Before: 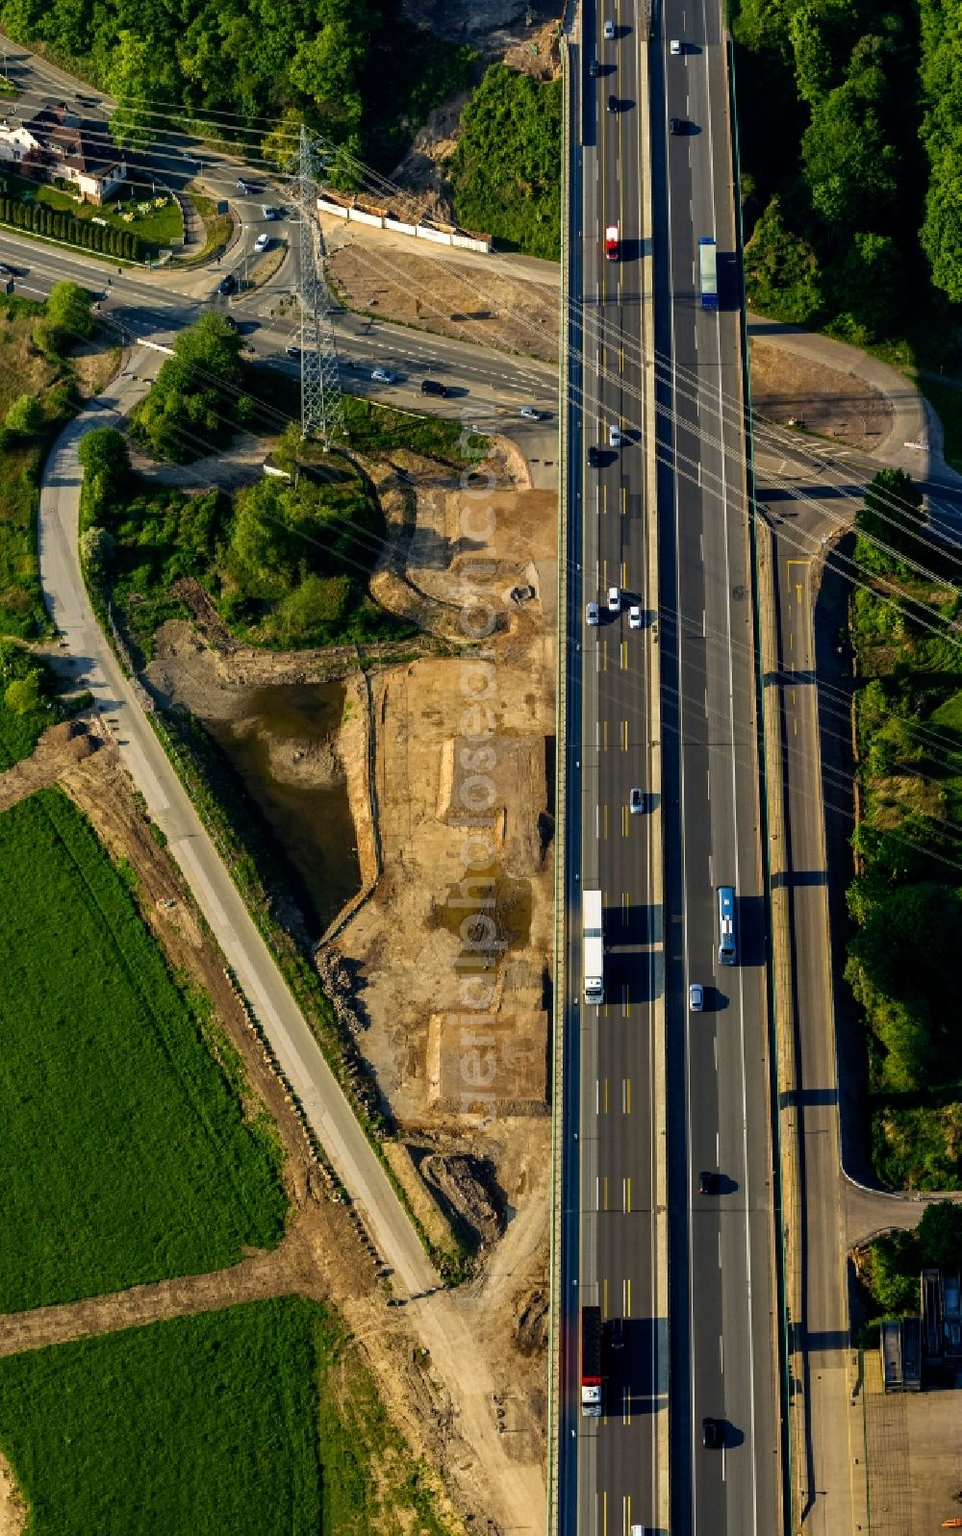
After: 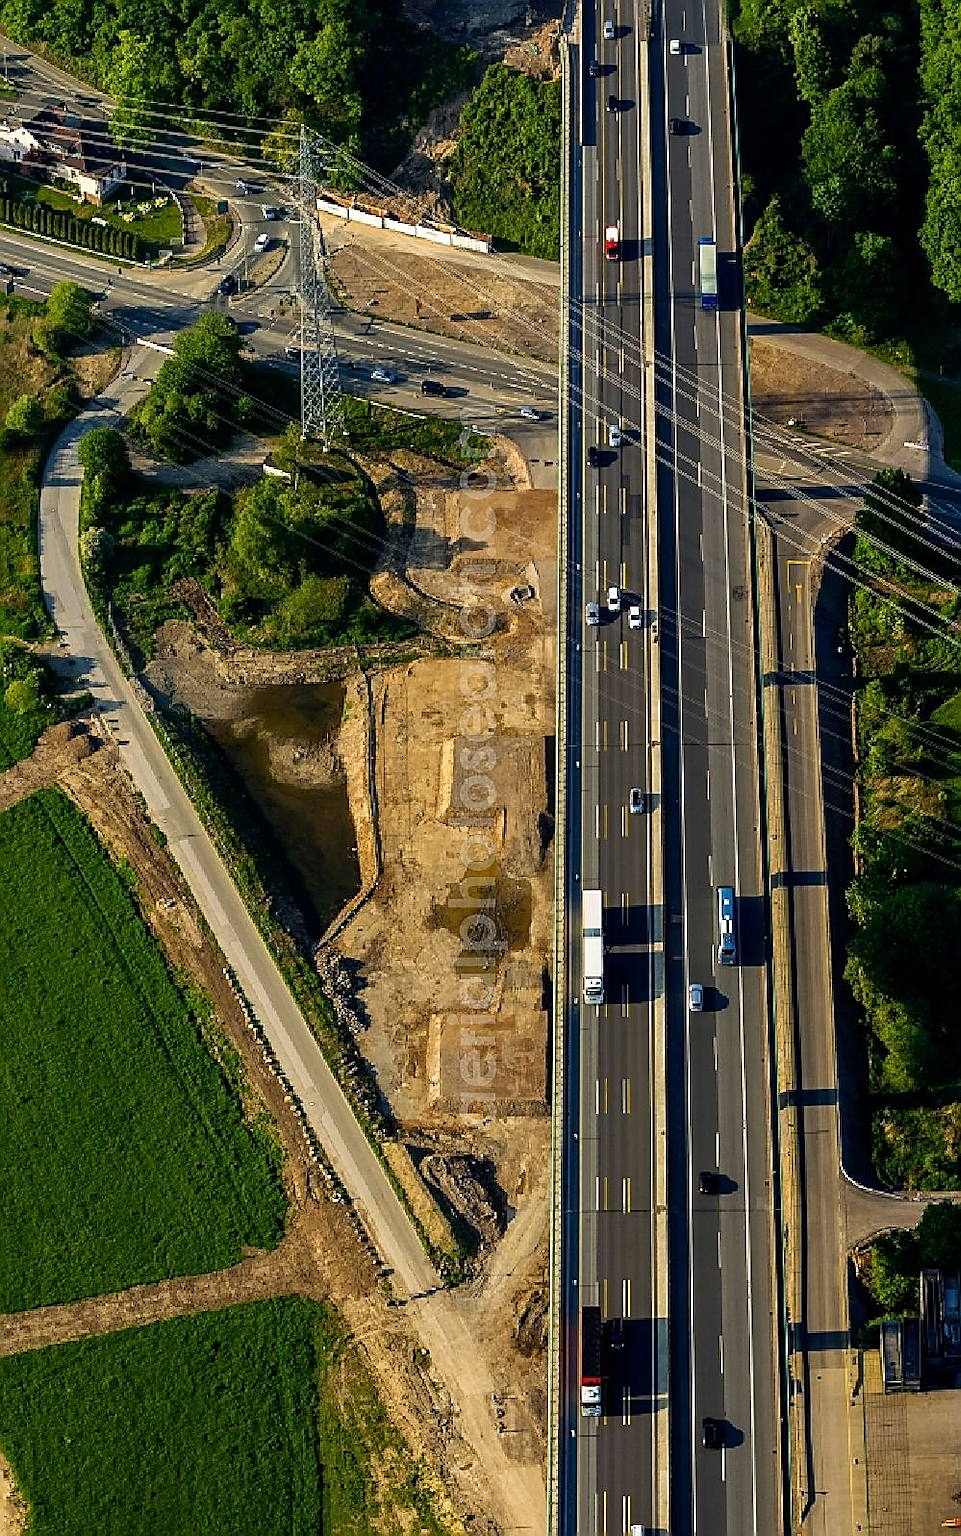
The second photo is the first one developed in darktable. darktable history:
sharpen: radius 1.393, amount 1.244, threshold 0.806
